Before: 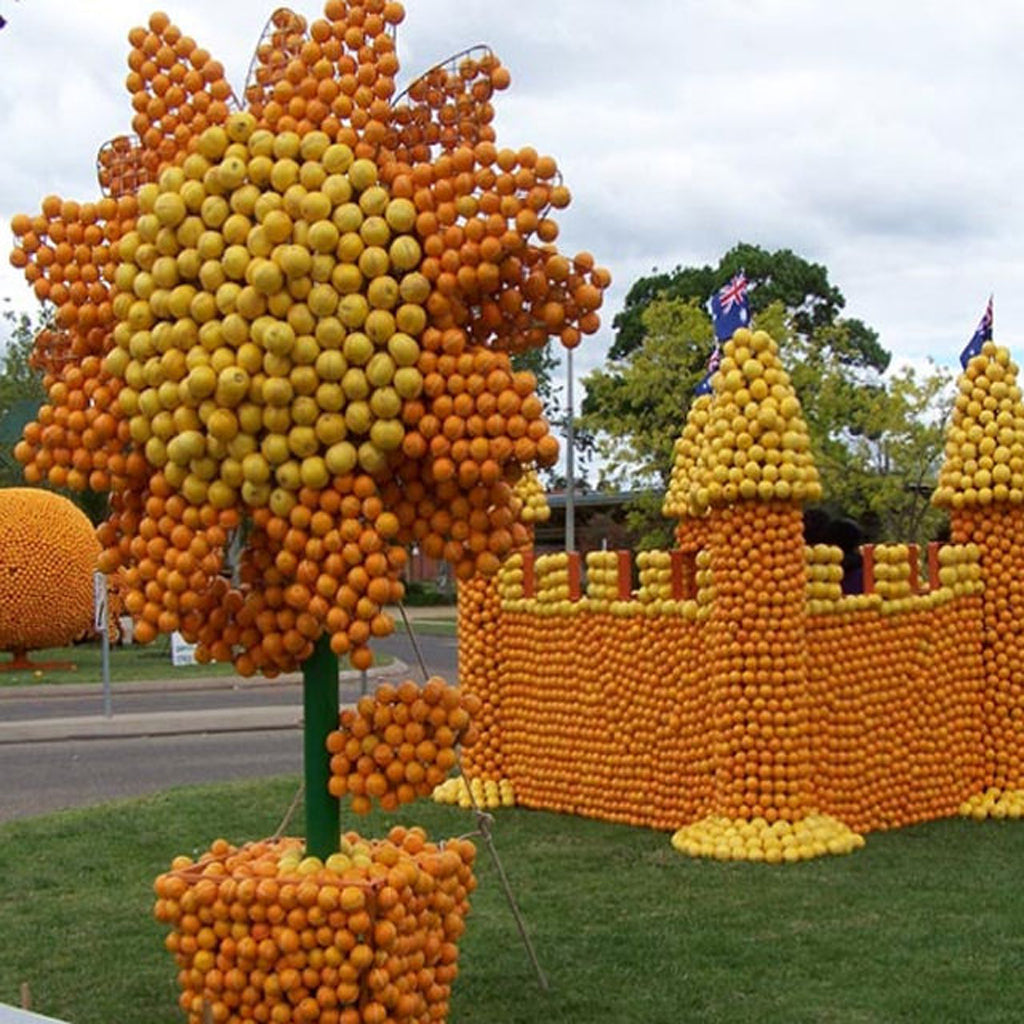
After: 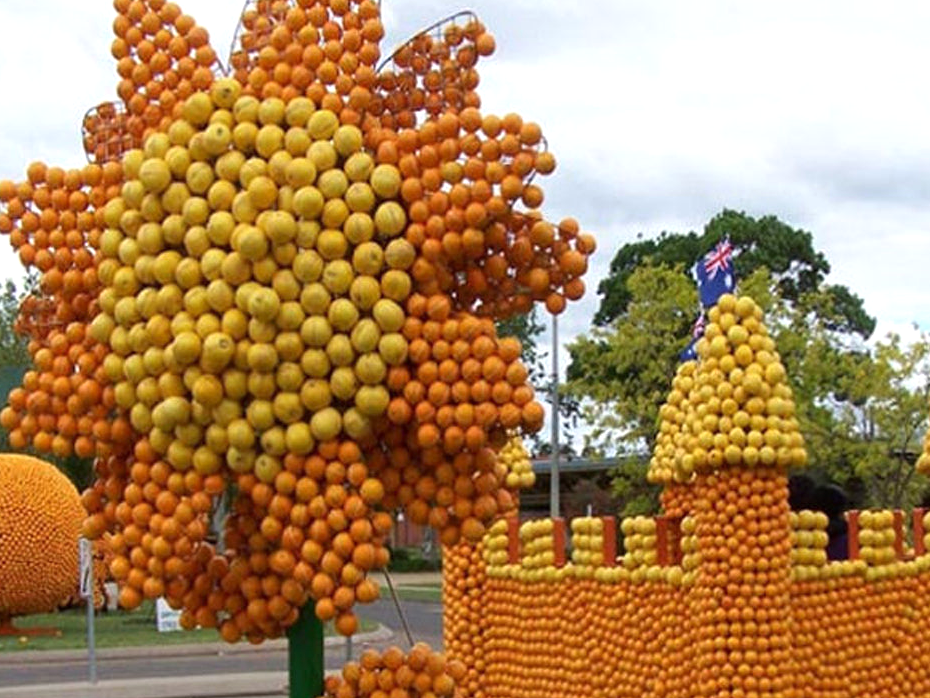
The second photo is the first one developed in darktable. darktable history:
exposure: exposure 0.204 EV, compensate exposure bias true, compensate highlight preservation false
crop: left 1.557%, top 3.36%, right 7.544%, bottom 28.454%
